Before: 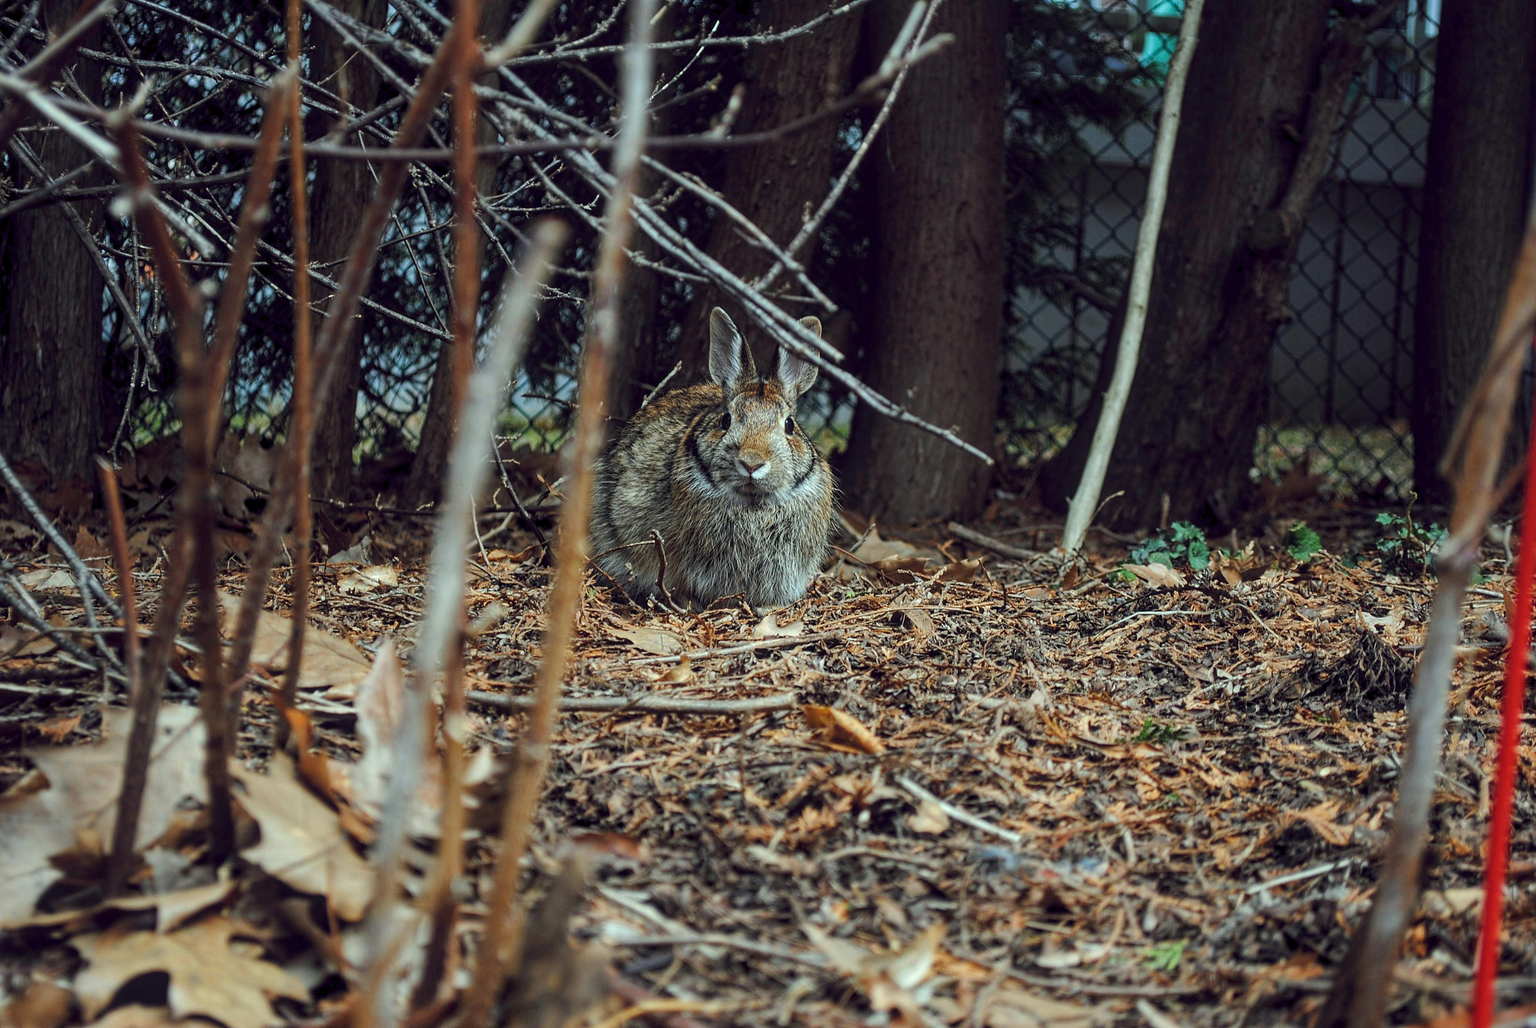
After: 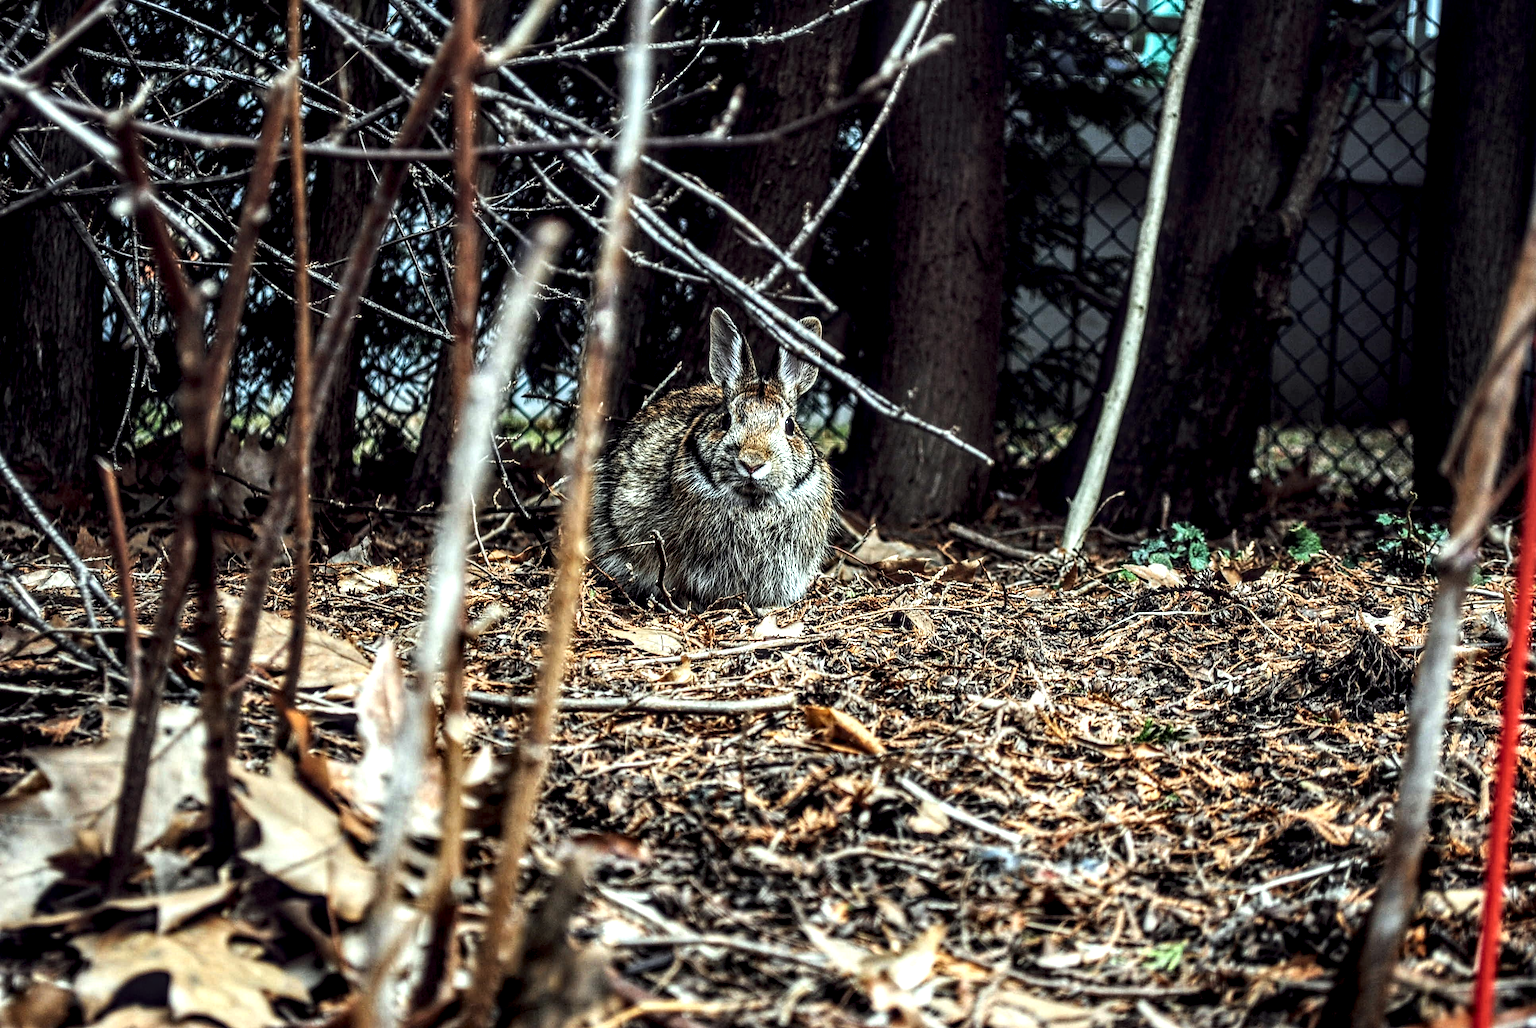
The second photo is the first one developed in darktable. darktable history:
tone equalizer: -8 EV -0.716 EV, -7 EV -0.69 EV, -6 EV -0.6 EV, -5 EV -0.378 EV, -3 EV 0.39 EV, -2 EV 0.6 EV, -1 EV 0.694 EV, +0 EV 0.756 EV, edges refinement/feathering 500, mask exposure compensation -1.57 EV, preserve details no
local contrast: highlights 16%, detail 185%
shadows and highlights: shadows 0.156, highlights 41.79
